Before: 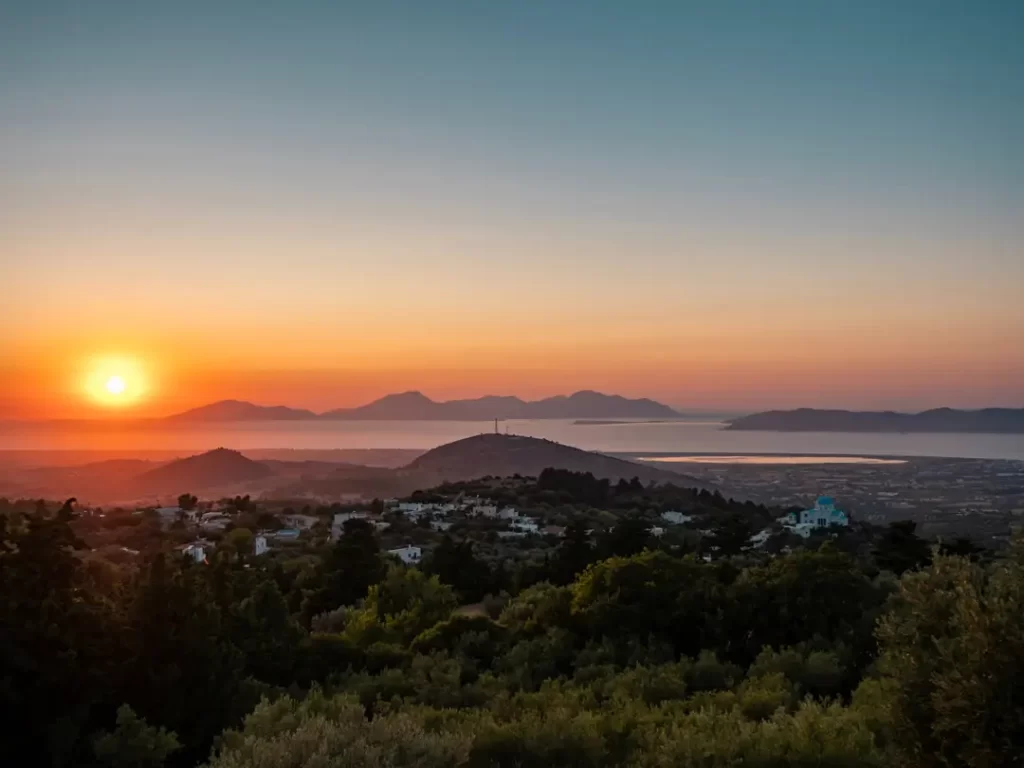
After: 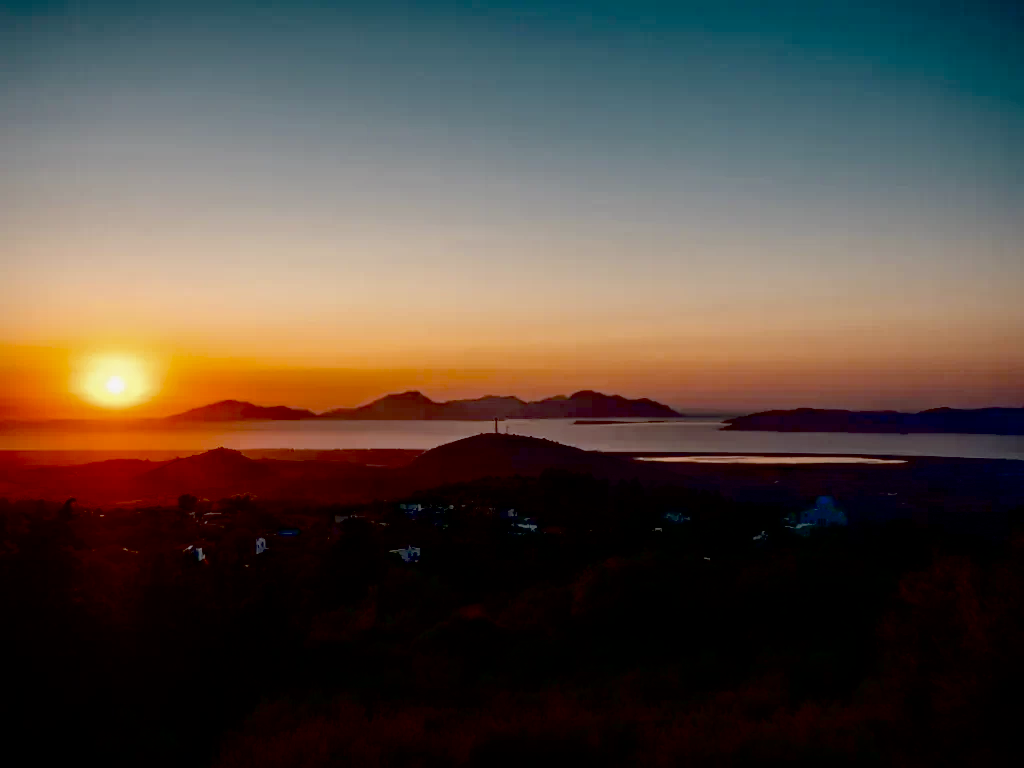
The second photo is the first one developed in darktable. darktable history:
contrast brightness saturation: contrast 0.06, brightness -0.01, saturation -0.23
exposure: black level correction 0.1, exposure -0.092 EV, compensate highlight preservation false
